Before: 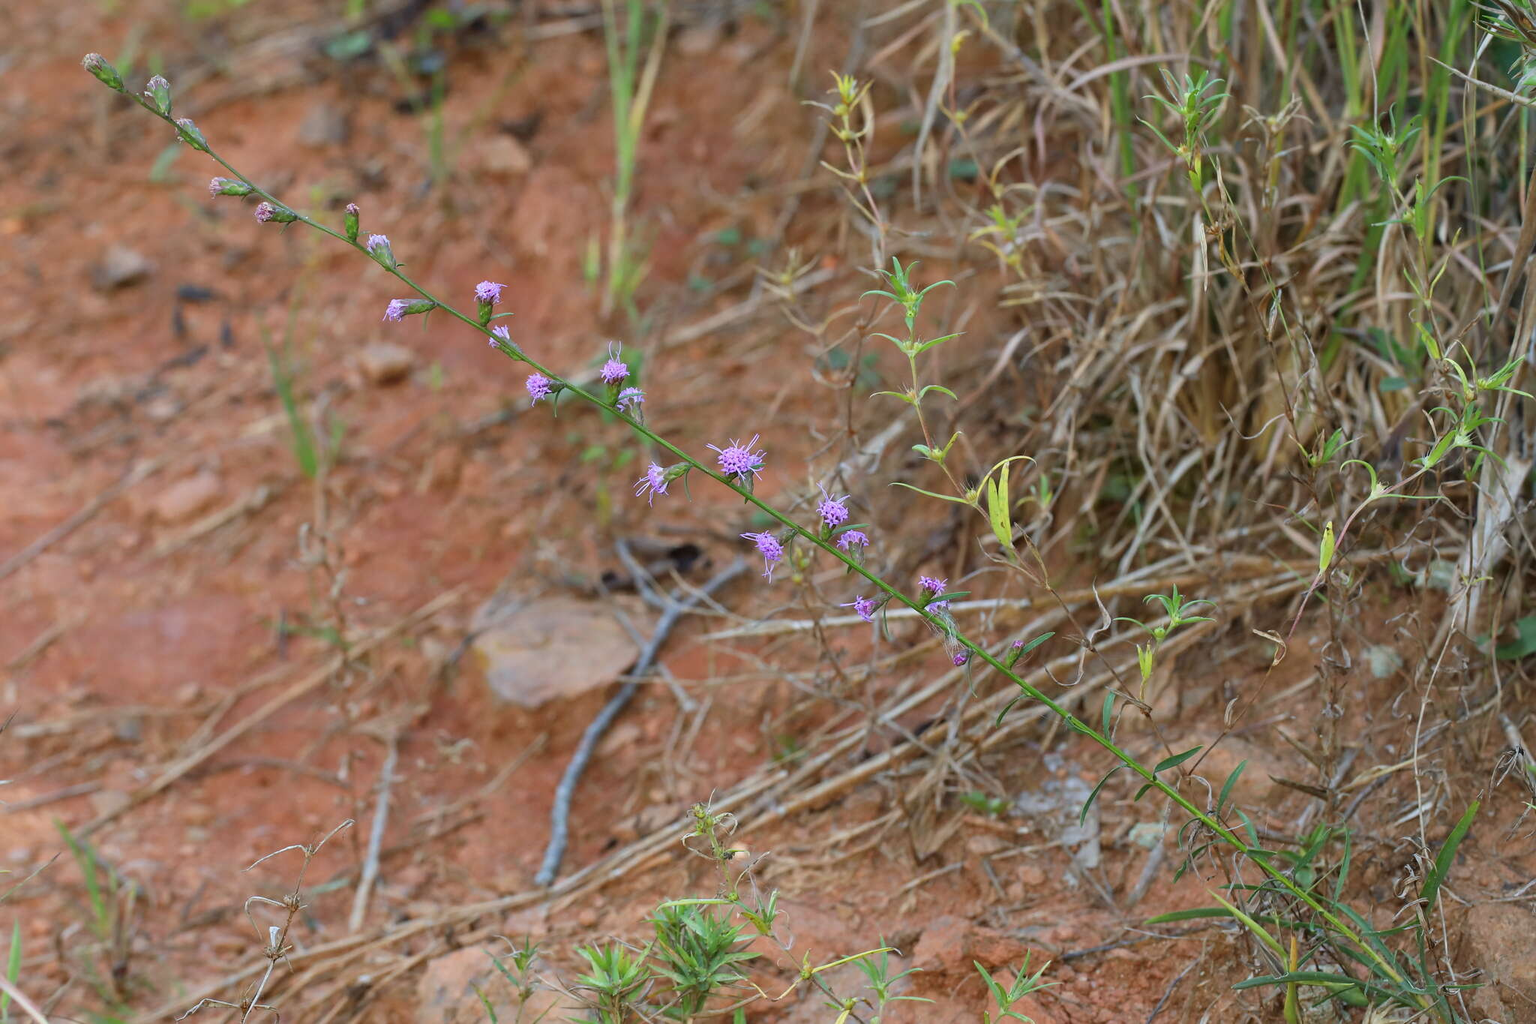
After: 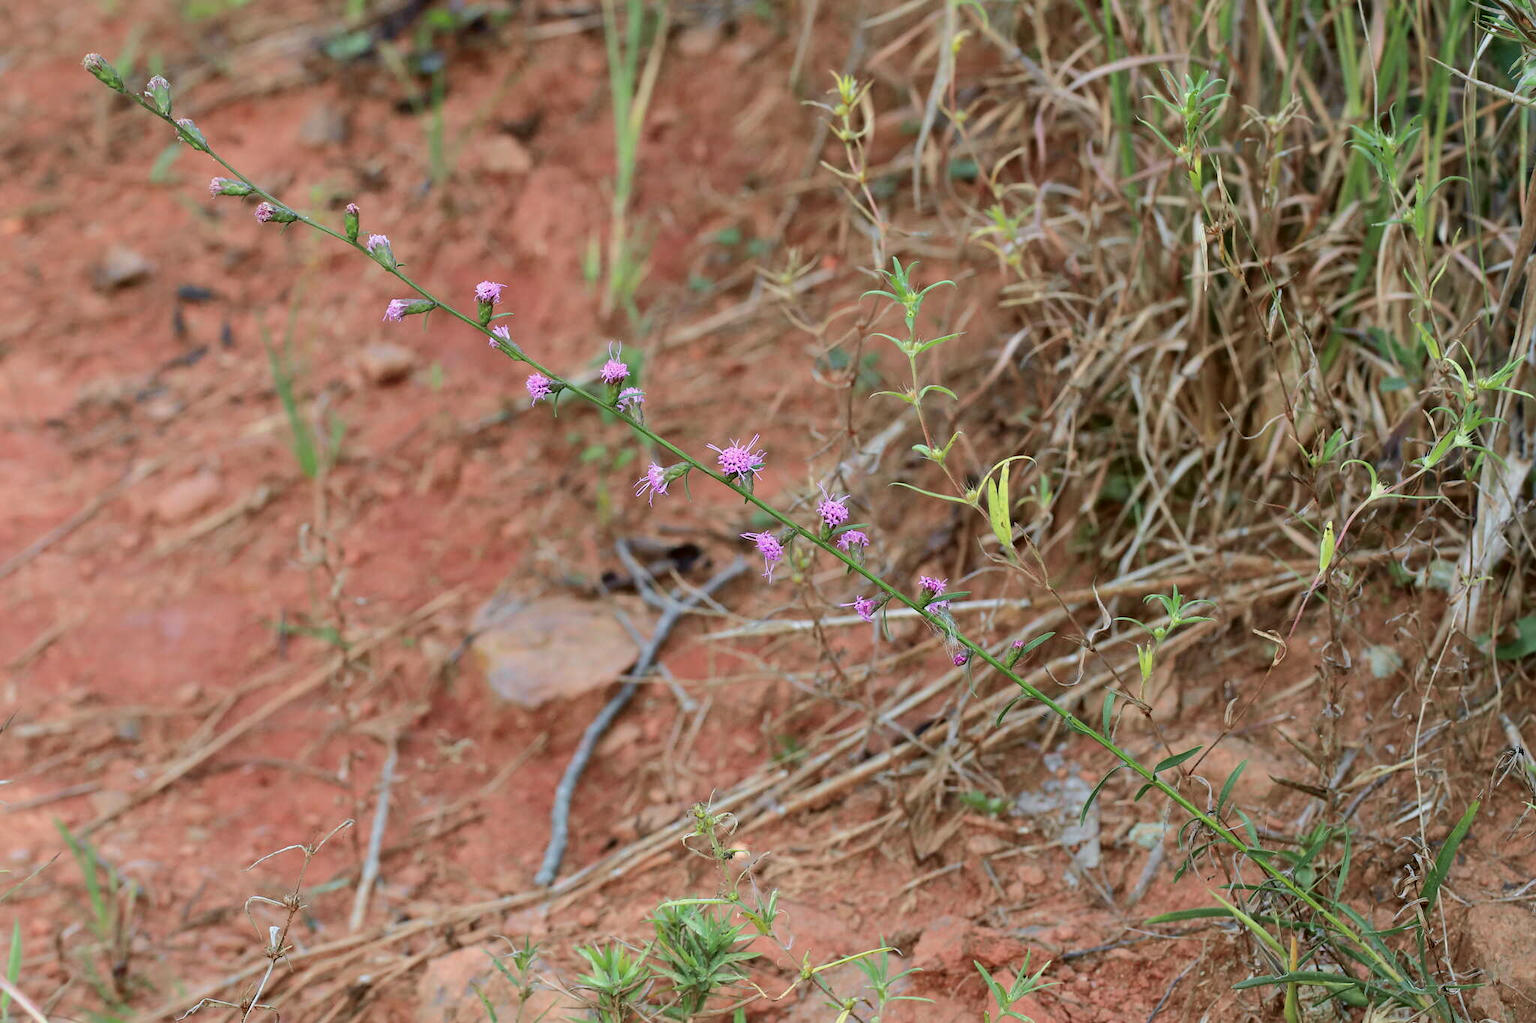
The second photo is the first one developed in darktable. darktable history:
tone curve: curves: ch0 [(0.003, 0) (0.066, 0.023) (0.149, 0.094) (0.264, 0.238) (0.395, 0.401) (0.517, 0.553) (0.716, 0.743) (0.813, 0.846) (1, 1)]; ch1 [(0, 0) (0.164, 0.115) (0.337, 0.332) (0.39, 0.398) (0.464, 0.461) (0.501, 0.5) (0.521, 0.529) (0.571, 0.588) (0.652, 0.681) (0.733, 0.749) (0.811, 0.796) (1, 1)]; ch2 [(0, 0) (0.337, 0.382) (0.464, 0.476) (0.501, 0.502) (0.527, 0.54) (0.556, 0.567) (0.6, 0.59) (0.687, 0.675) (1, 1)], color space Lab, independent channels, preserve colors none
